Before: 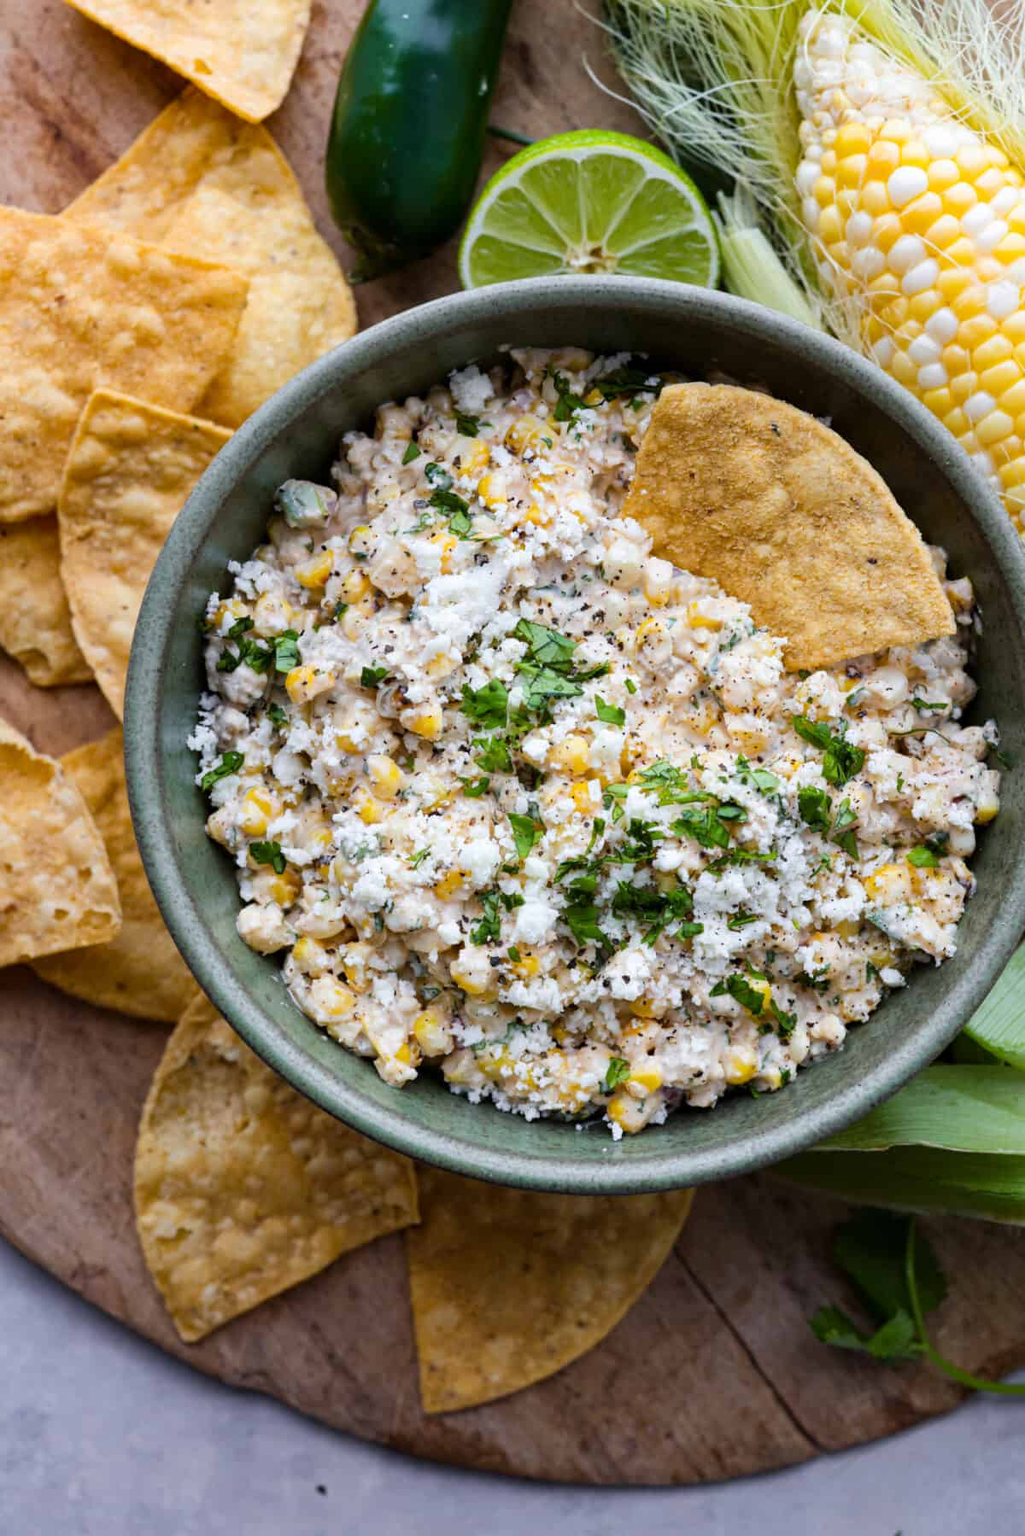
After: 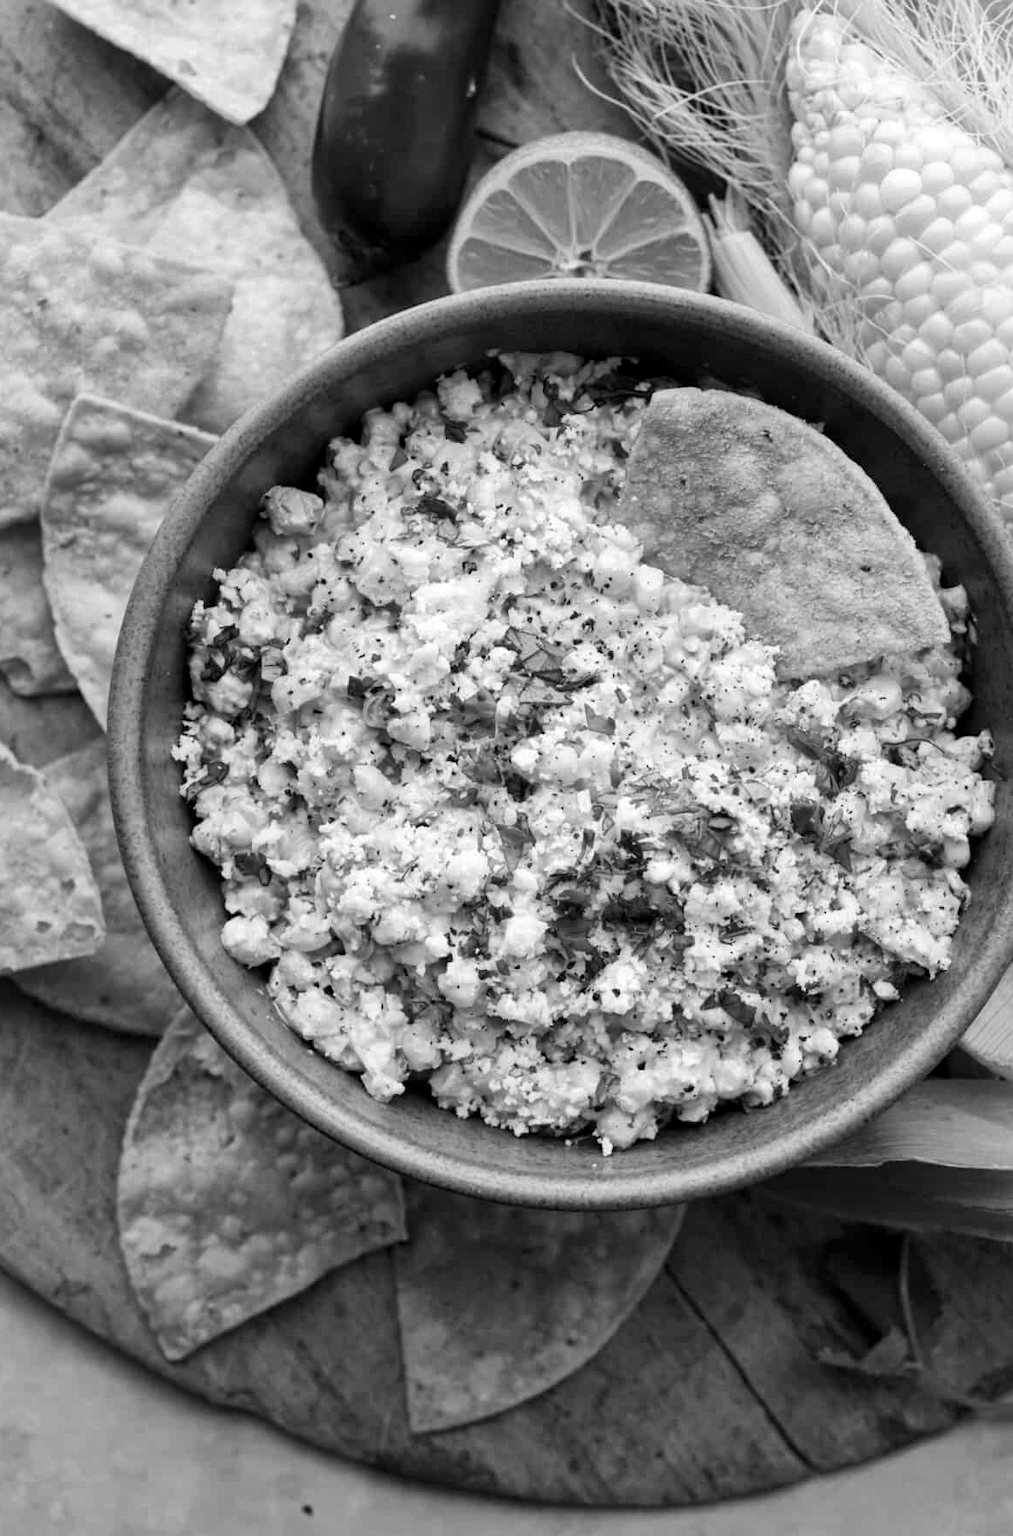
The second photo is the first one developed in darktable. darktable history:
local contrast: mode bilateral grid, contrast 20, coarseness 50, detail 120%, midtone range 0.2
monochrome: on, module defaults
crop and rotate: left 1.774%, right 0.633%, bottom 1.28%
